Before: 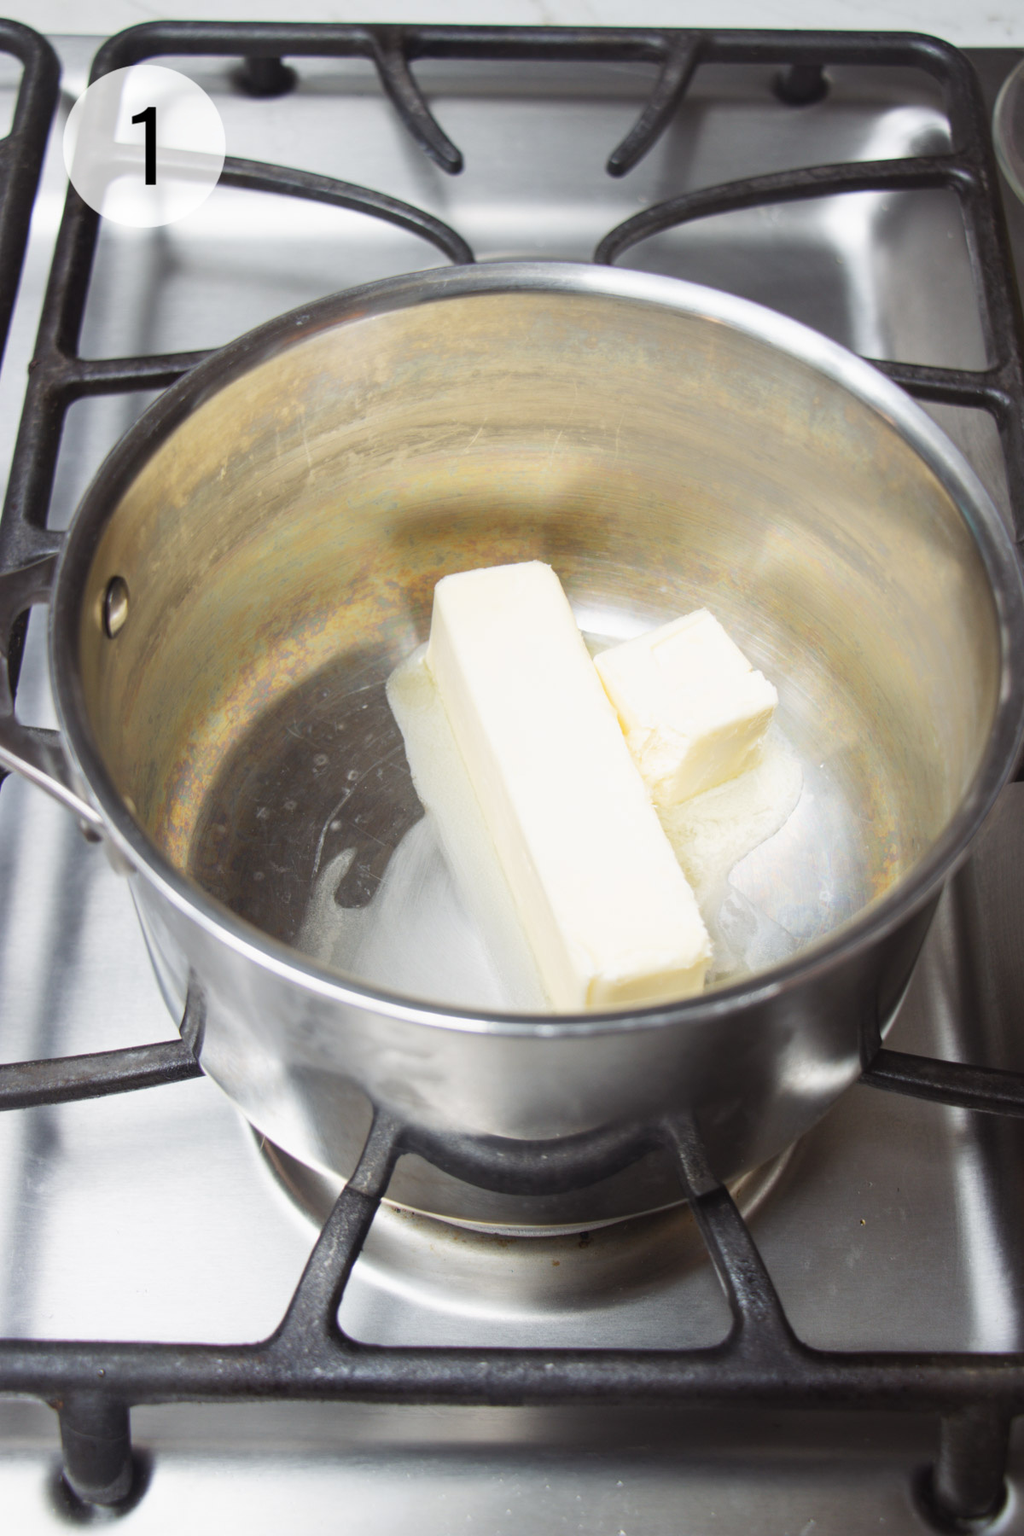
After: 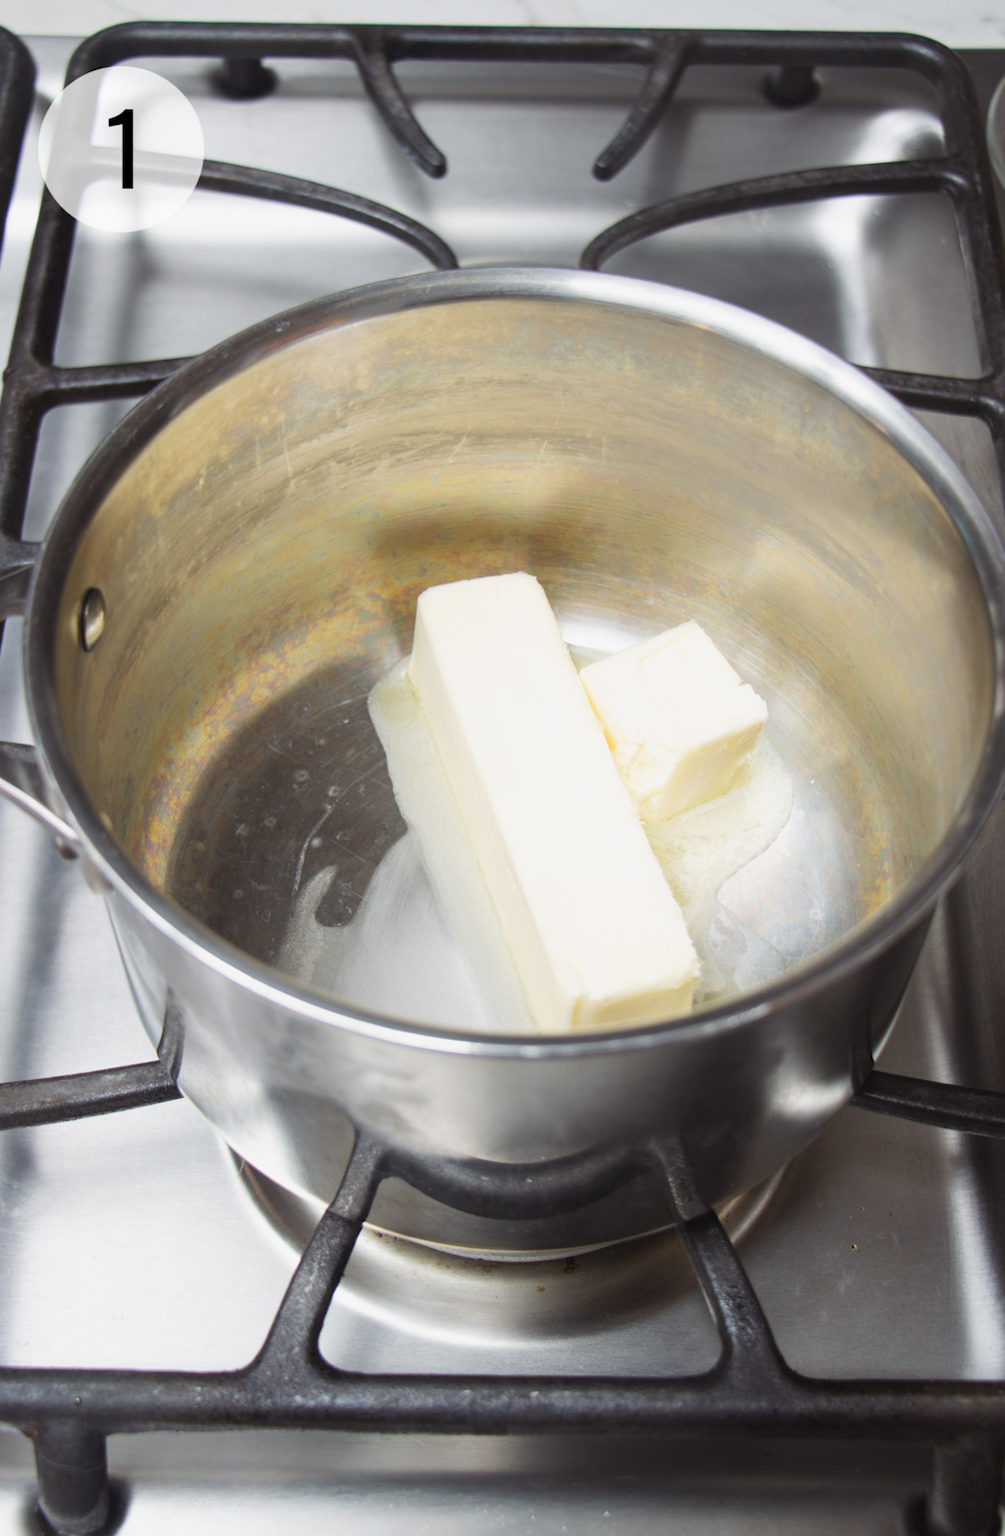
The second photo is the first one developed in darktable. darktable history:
exposure: exposure -0.053 EV, compensate highlight preservation false
crop and rotate: left 2.555%, right 1.193%, bottom 2%
